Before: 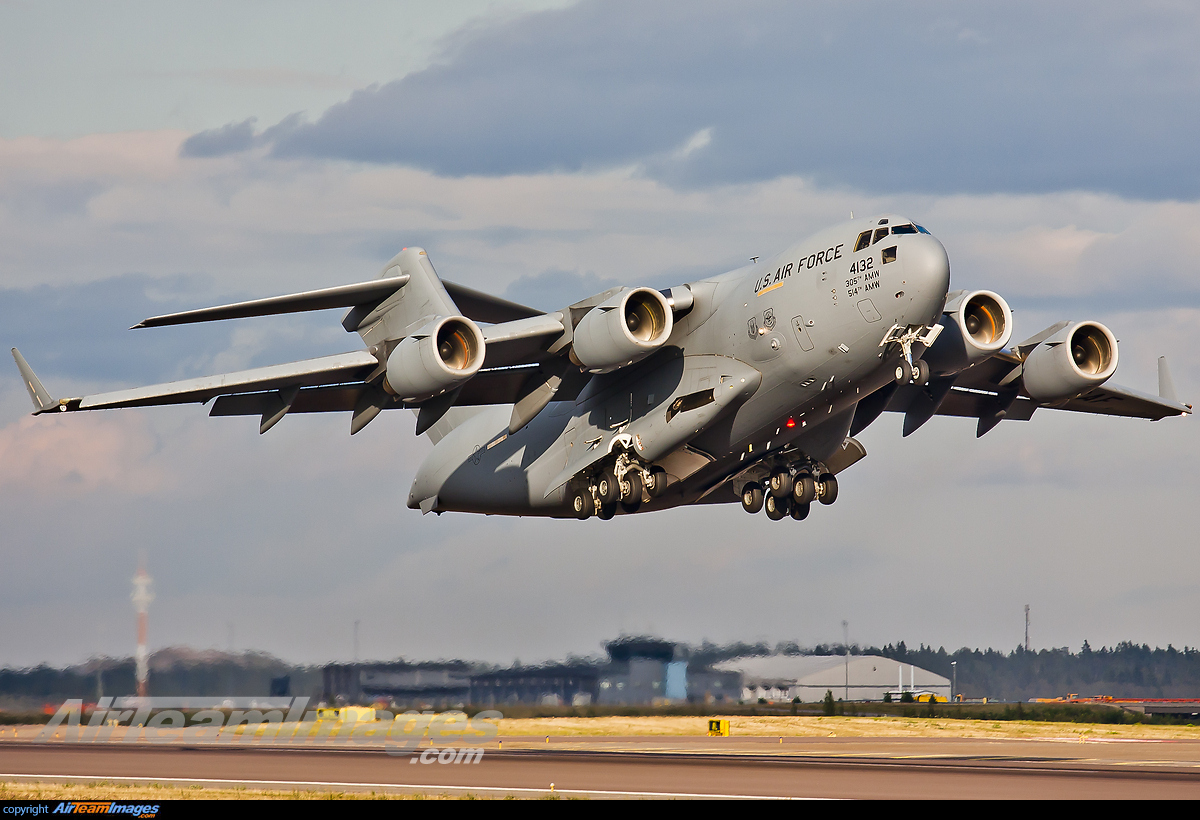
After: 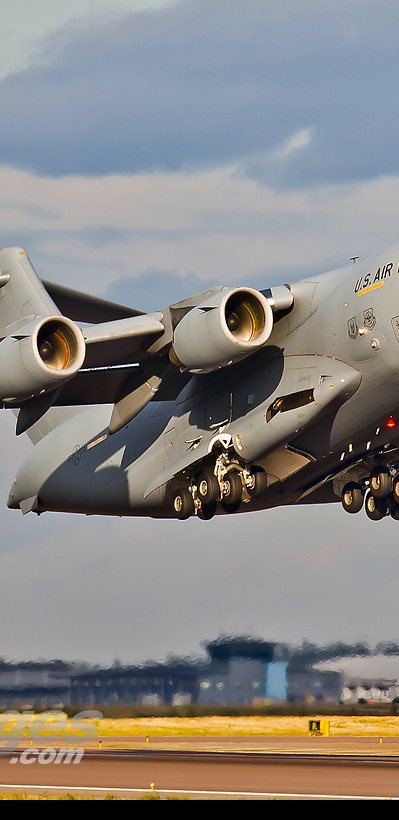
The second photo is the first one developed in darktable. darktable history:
crop: left 33.36%, right 33.36%
color balance rgb: perceptual saturation grading › global saturation 30%, global vibrance 10%
levels: mode automatic, gray 50.8%
